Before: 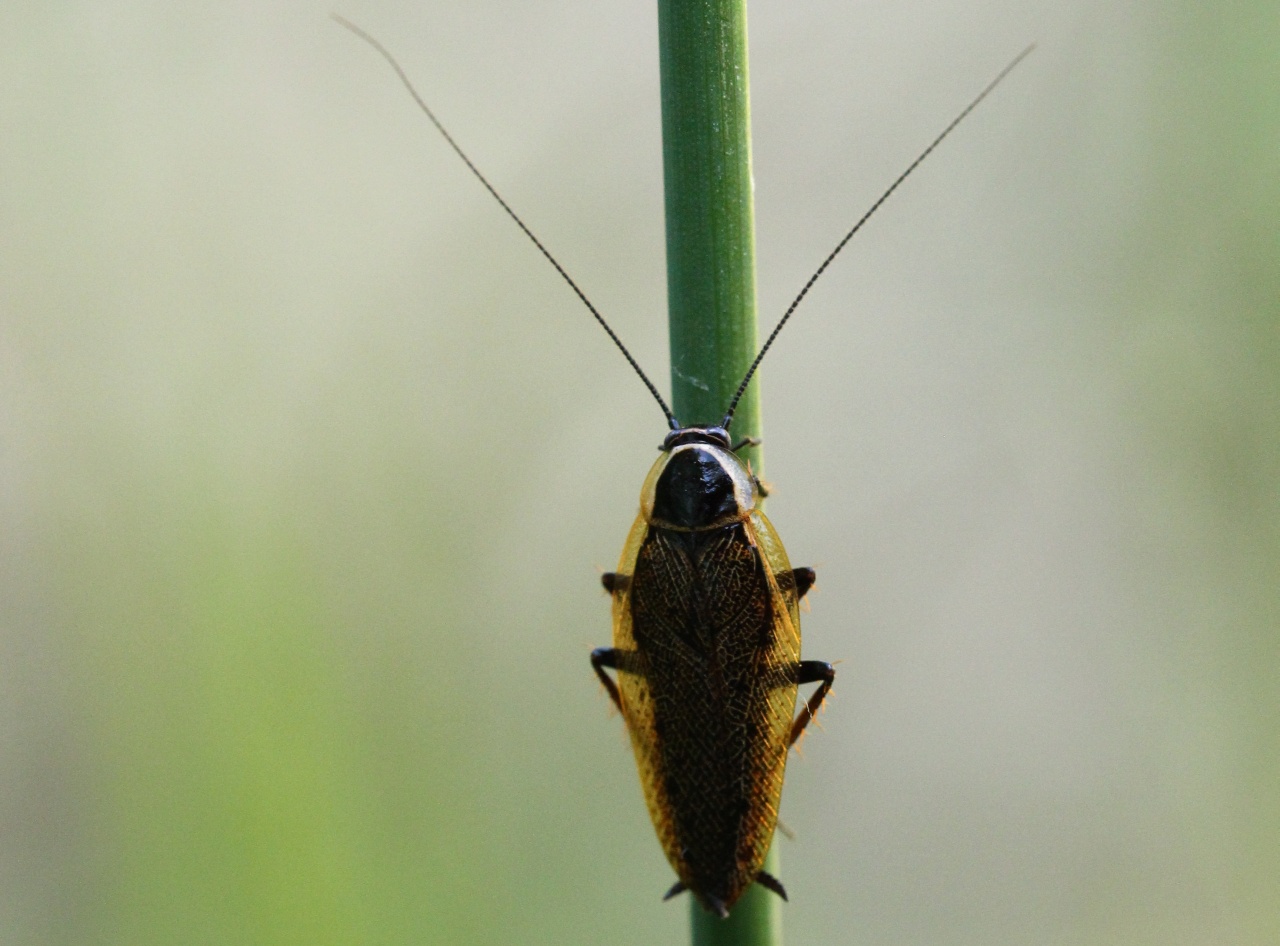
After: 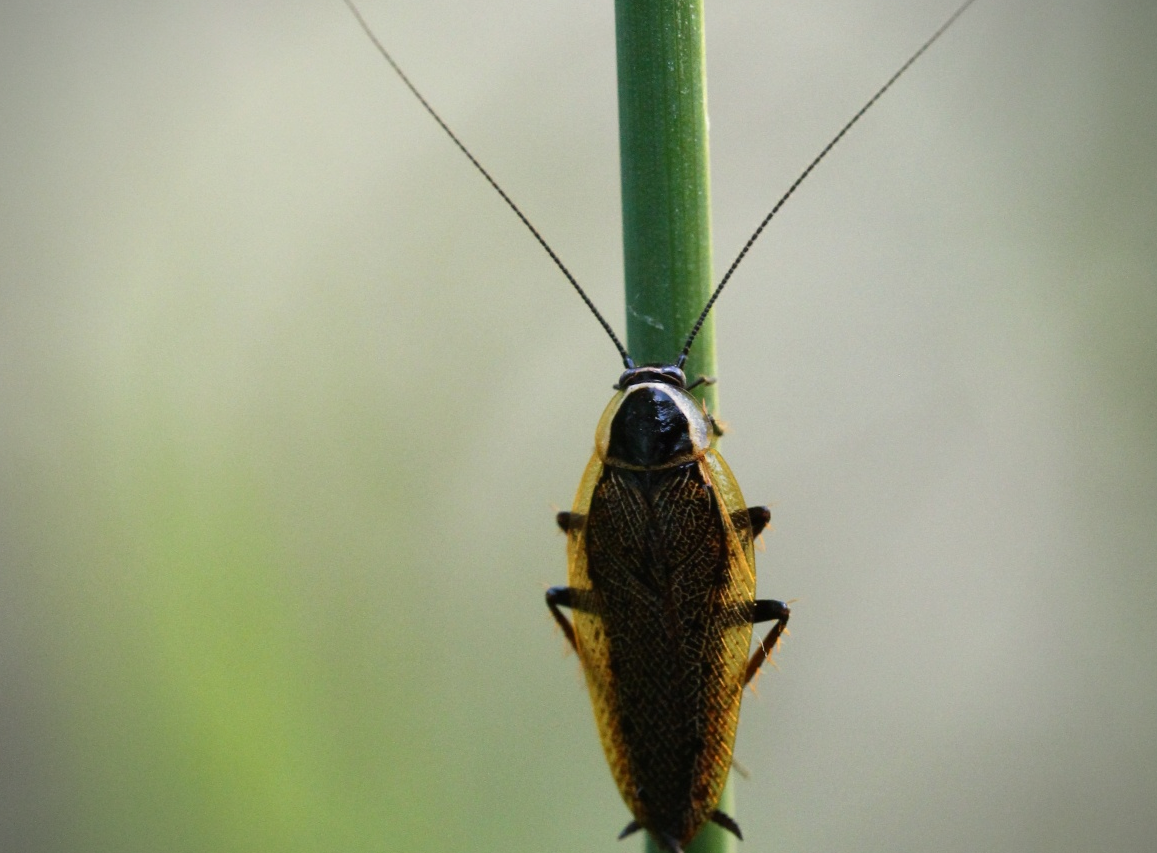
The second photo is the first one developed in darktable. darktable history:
crop: left 3.575%, top 6.473%, right 5.994%, bottom 3.307%
vignetting: unbound false
